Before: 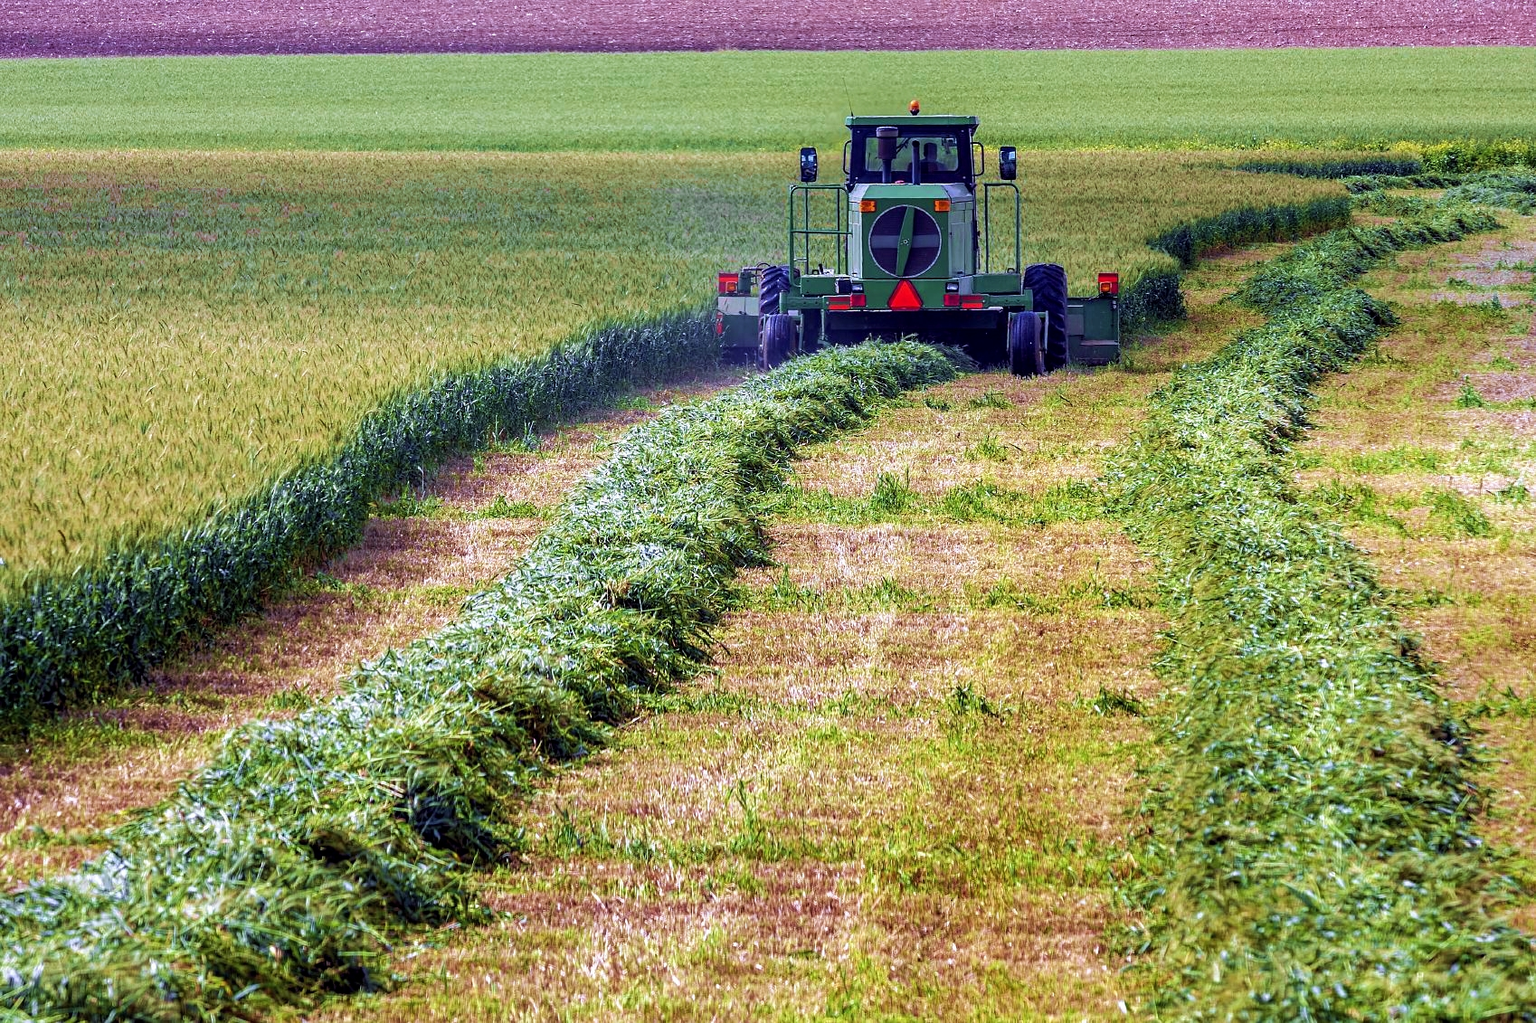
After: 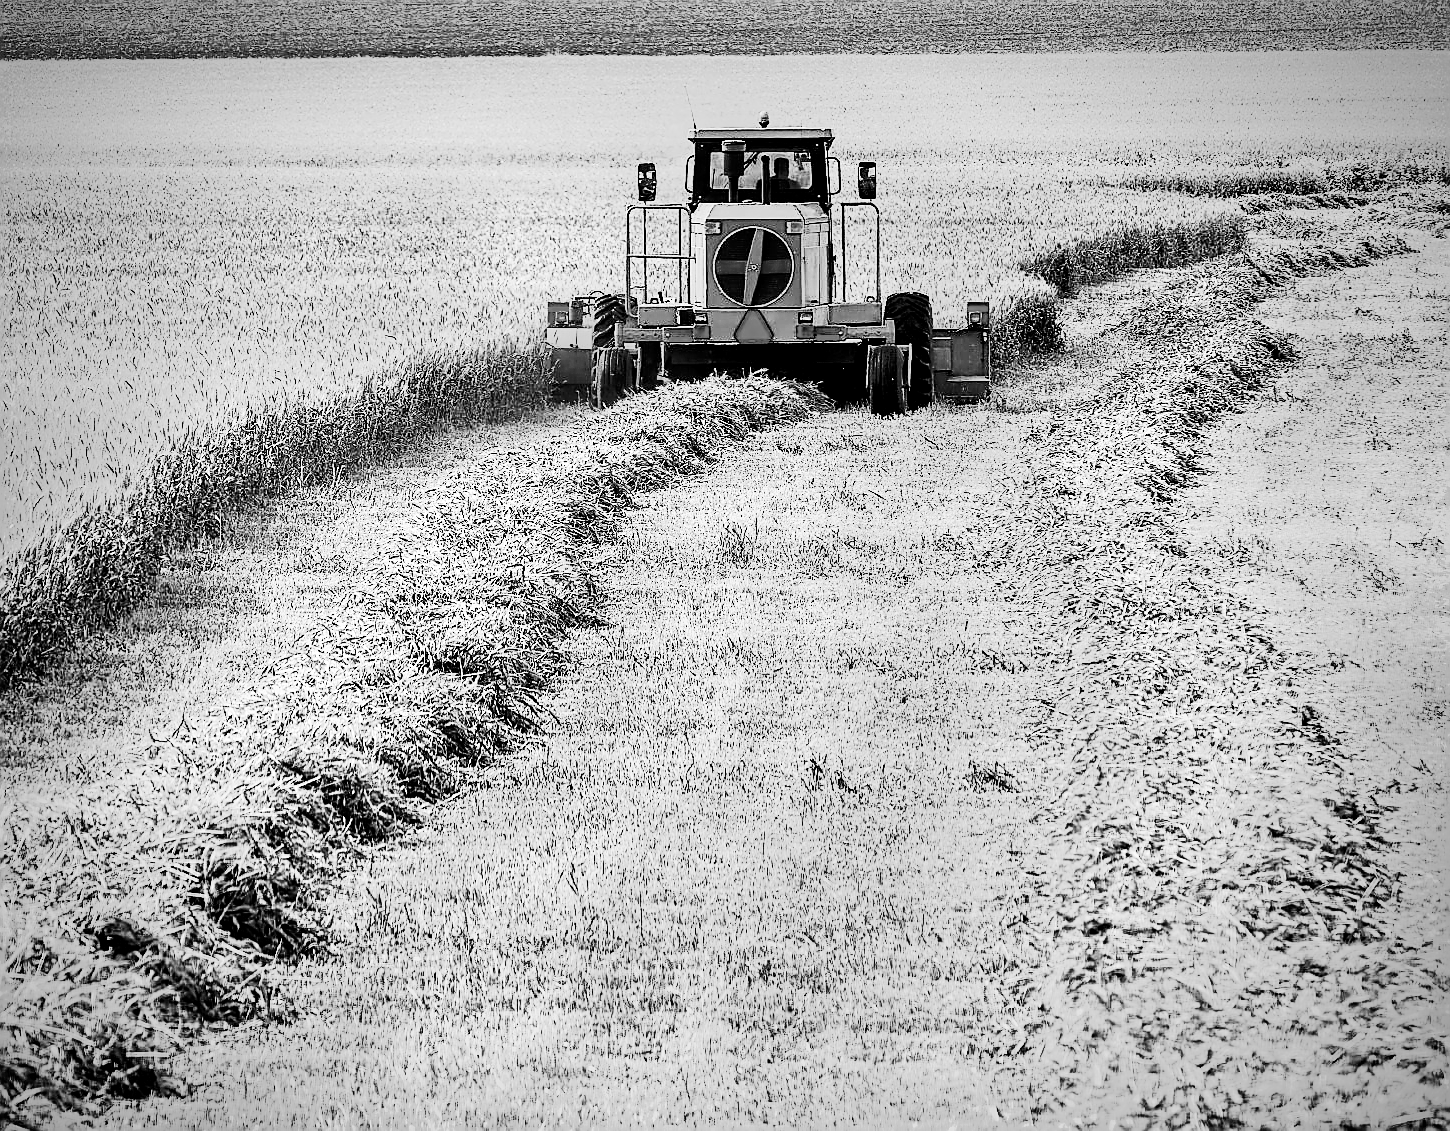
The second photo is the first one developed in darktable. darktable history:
shadows and highlights: shadows 37.27, highlights -28.18, soften with gaussian
color balance rgb: linear chroma grading › global chroma 20%, perceptual saturation grading › global saturation 65%, perceptual saturation grading › highlights 50%, perceptual saturation grading › shadows 30%, perceptual brilliance grading › global brilliance 12%, perceptual brilliance grading › highlights 15%, global vibrance 20%
crop and rotate: left 14.584%
vignetting: fall-off start 71.74%
monochrome: a -71.75, b 75.82
sharpen: radius 1.4, amount 1.25, threshold 0.7
base curve: curves: ch0 [(0, 0) (0, 0.001) (0.001, 0.001) (0.004, 0.002) (0.007, 0.004) (0.015, 0.013) (0.033, 0.045) (0.052, 0.096) (0.075, 0.17) (0.099, 0.241) (0.163, 0.42) (0.219, 0.55) (0.259, 0.616) (0.327, 0.722) (0.365, 0.765) (0.522, 0.873) (0.547, 0.881) (0.689, 0.919) (0.826, 0.952) (1, 1)], preserve colors none
contrast brightness saturation: contrast 0.2, brightness 0.2, saturation 0.8
